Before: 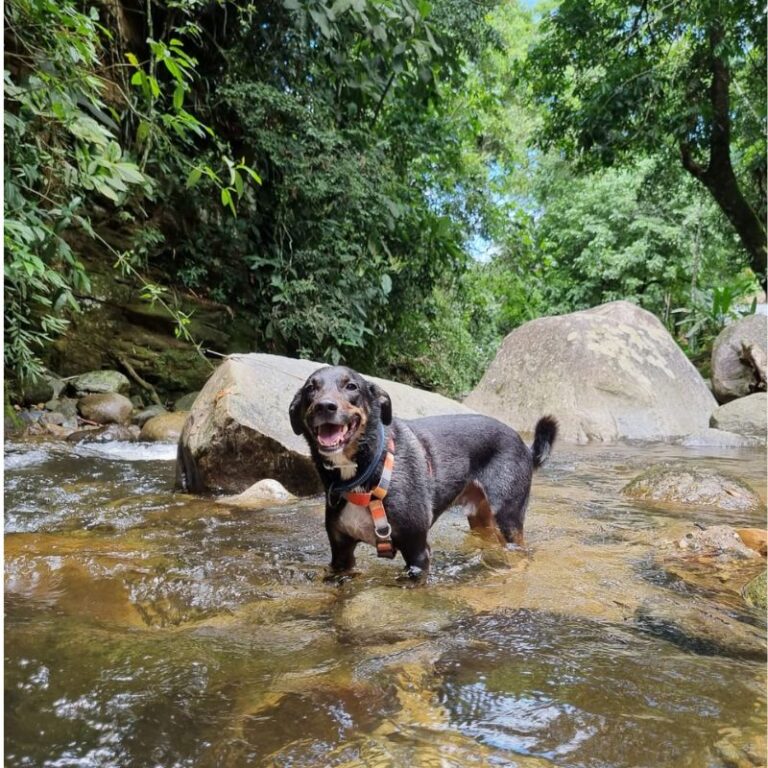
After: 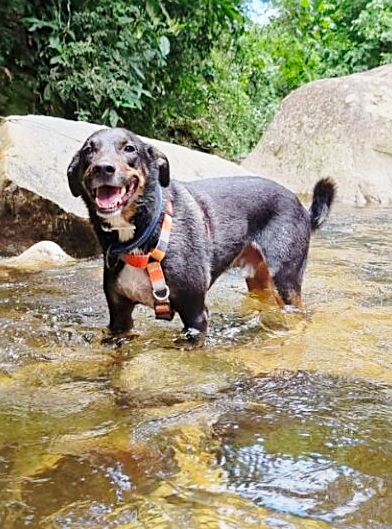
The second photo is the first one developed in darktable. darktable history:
base curve: curves: ch0 [(0, 0) (0.028, 0.03) (0.121, 0.232) (0.46, 0.748) (0.859, 0.968) (1, 1)], preserve colors none
crop and rotate: left 28.97%, top 31.032%, right 19.86%
sharpen: on, module defaults
shadows and highlights: highlights color adjustment 89.1%
